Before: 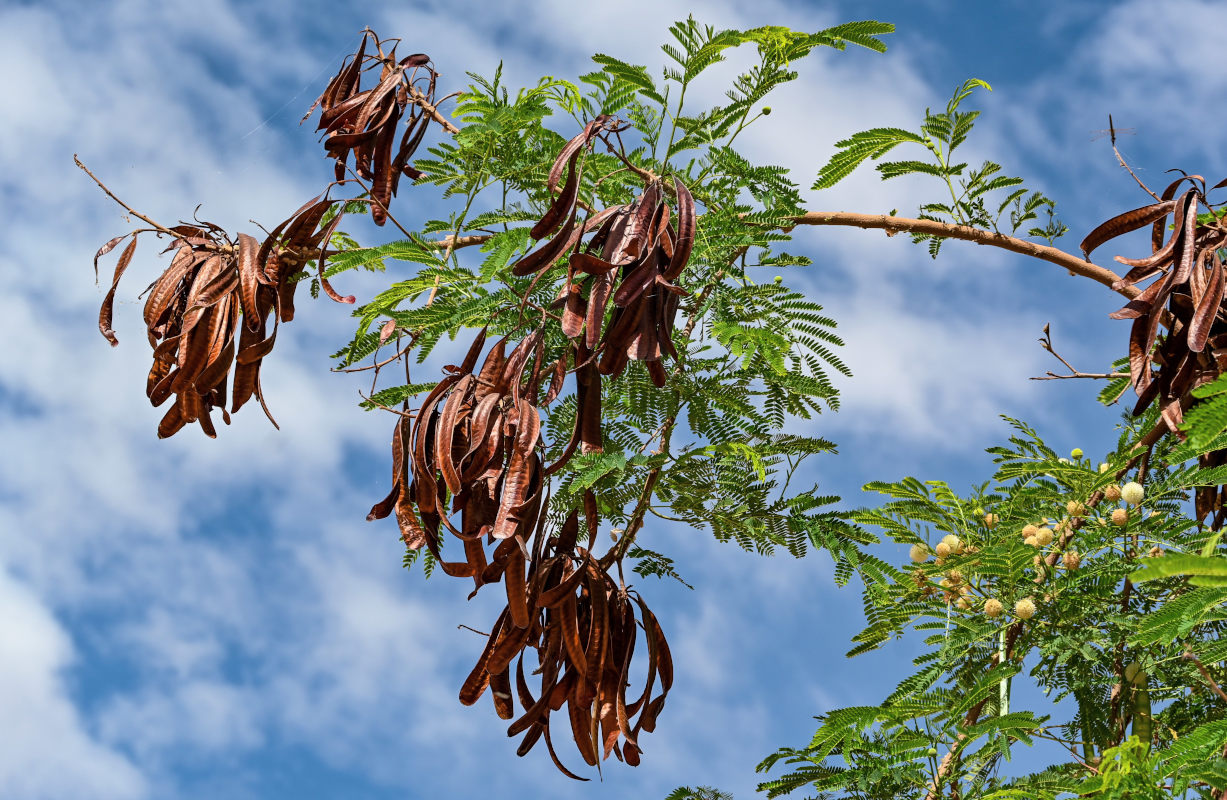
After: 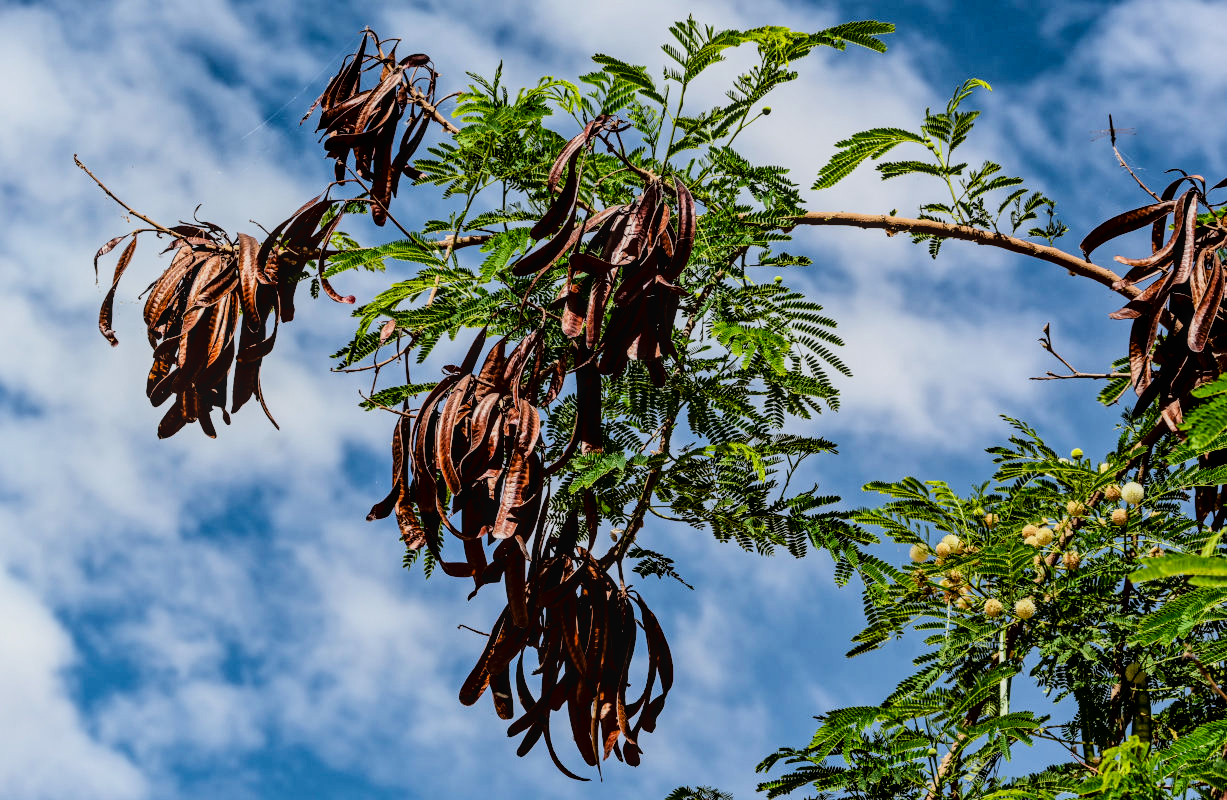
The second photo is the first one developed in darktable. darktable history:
local contrast: on, module defaults
tone curve: curves: ch0 [(0, 0.016) (0.11, 0.039) (0.259, 0.235) (0.383, 0.437) (0.499, 0.597) (0.733, 0.867) (0.843, 0.948) (1, 1)], color space Lab, linked channels, preserve colors none
filmic rgb: middle gray luminance 29%, black relative exposure -10.3 EV, white relative exposure 5.5 EV, threshold 6 EV, target black luminance 0%, hardness 3.95, latitude 2.04%, contrast 1.132, highlights saturation mix 5%, shadows ↔ highlights balance 15.11%, add noise in highlights 0, preserve chrominance no, color science v3 (2019), use custom middle-gray values true, iterations of high-quality reconstruction 0, contrast in highlights soft, enable highlight reconstruction true
